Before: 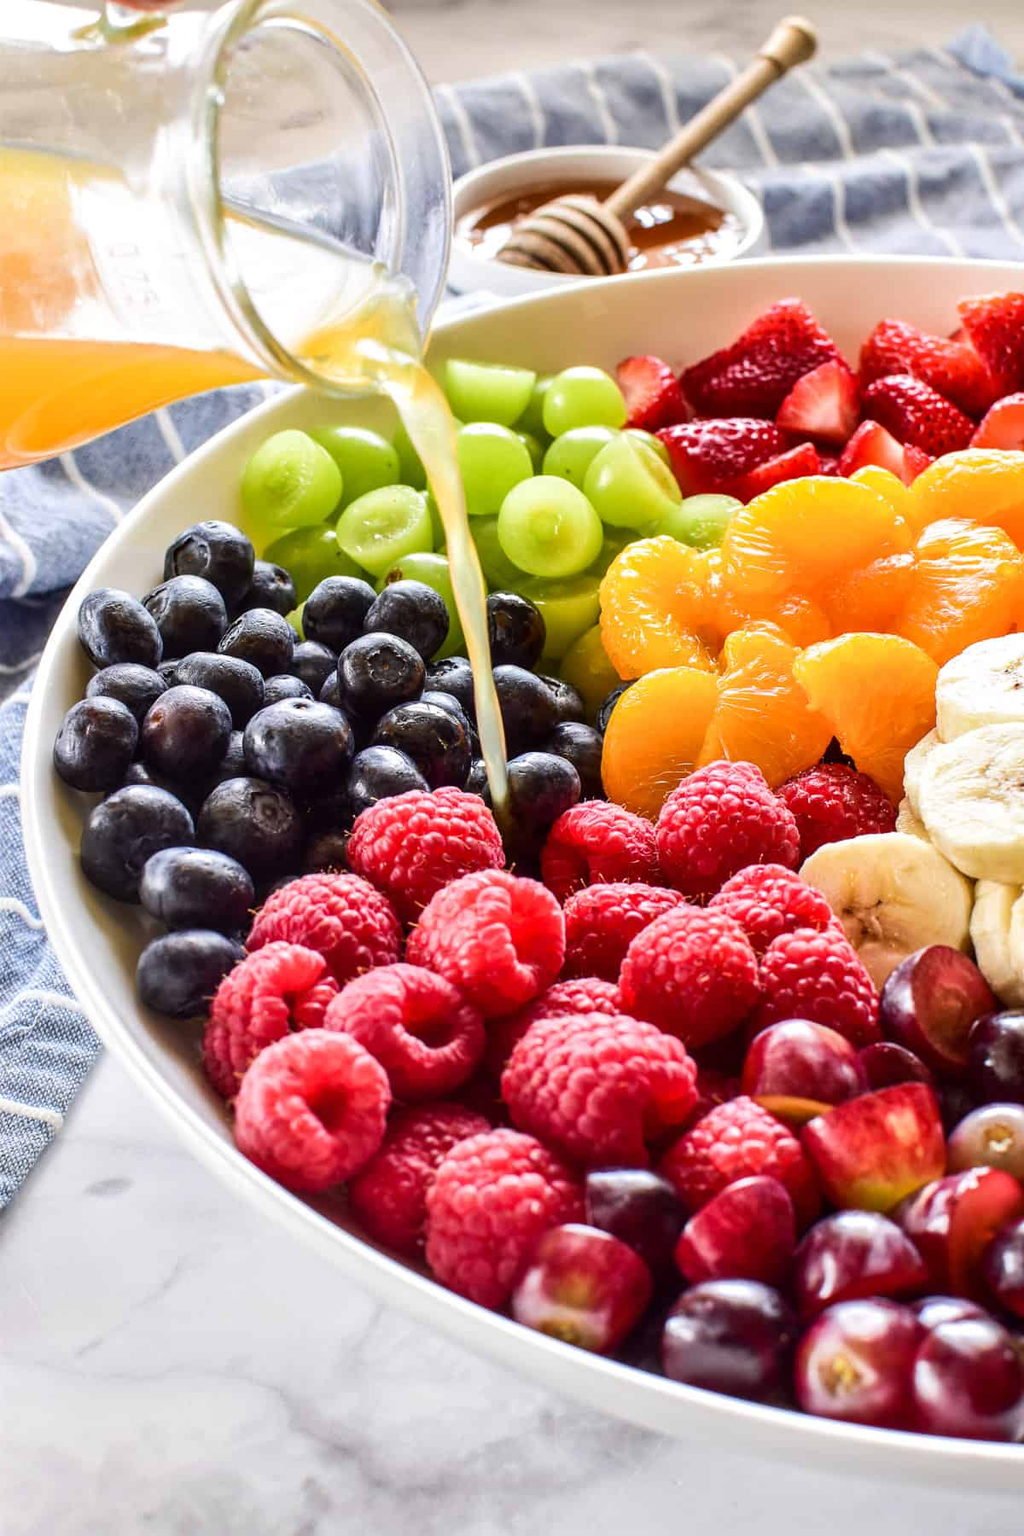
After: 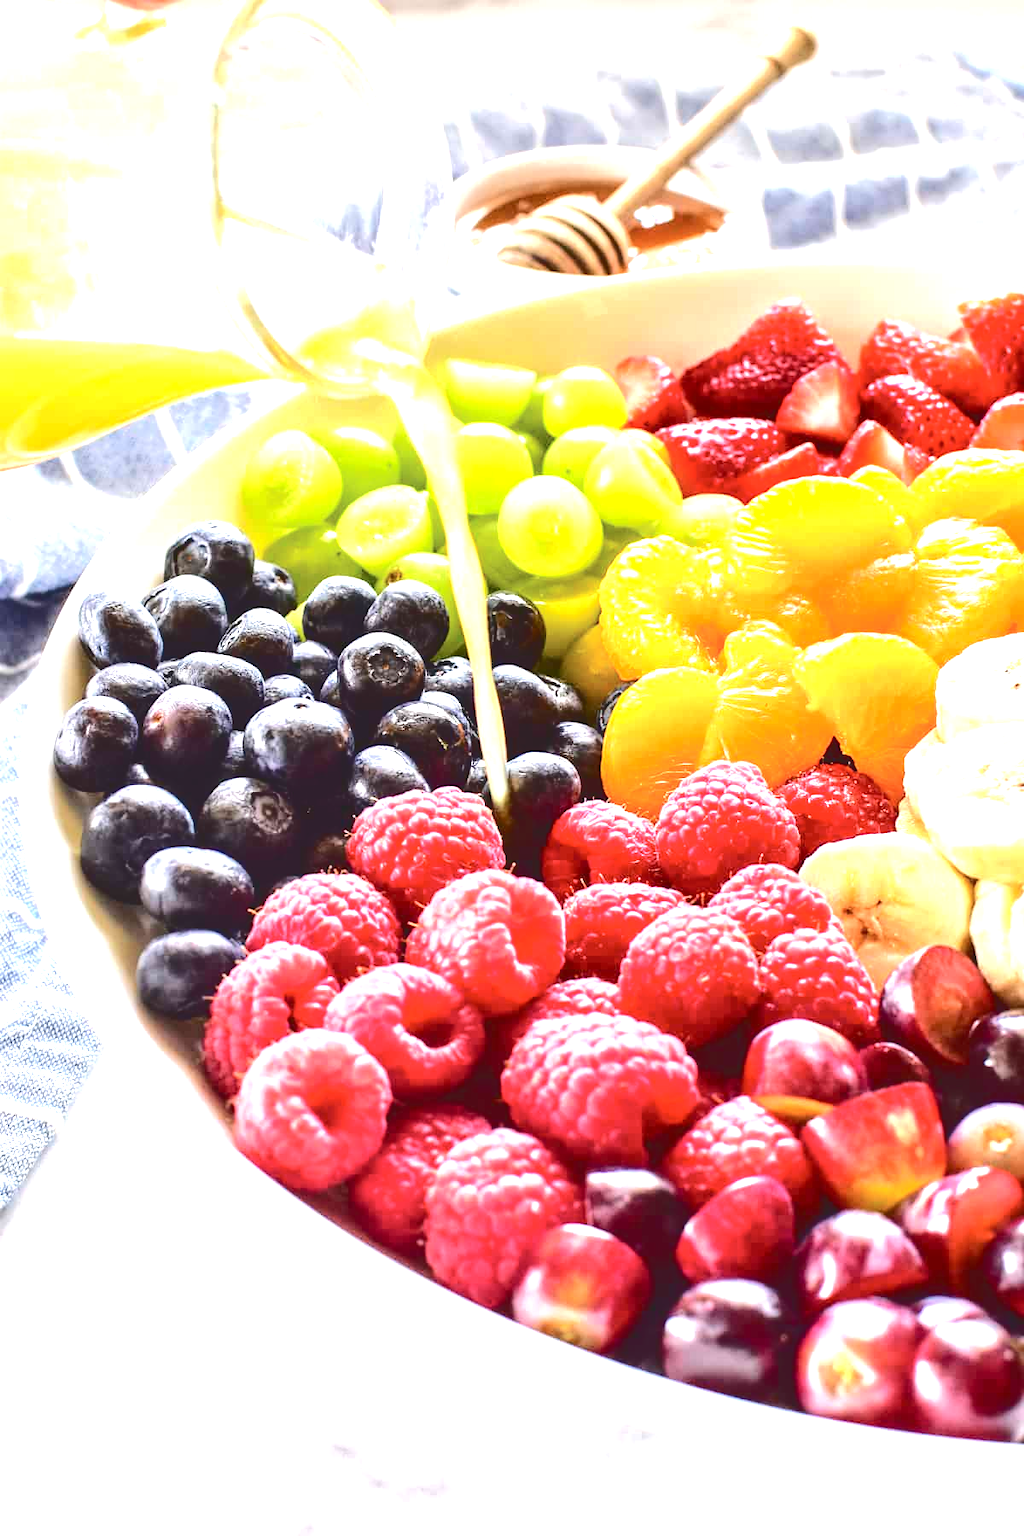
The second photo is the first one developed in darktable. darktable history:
exposure: exposure 1.233 EV, compensate highlight preservation false
tone curve: curves: ch0 [(0, 0) (0.003, 0.14) (0.011, 0.141) (0.025, 0.141) (0.044, 0.142) (0.069, 0.146) (0.1, 0.151) (0.136, 0.16) (0.177, 0.182) (0.224, 0.214) (0.277, 0.272) (0.335, 0.35) (0.399, 0.453) (0.468, 0.548) (0.543, 0.634) (0.623, 0.715) (0.709, 0.778) (0.801, 0.848) (0.898, 0.902) (1, 1)], color space Lab, independent channels, preserve colors none
